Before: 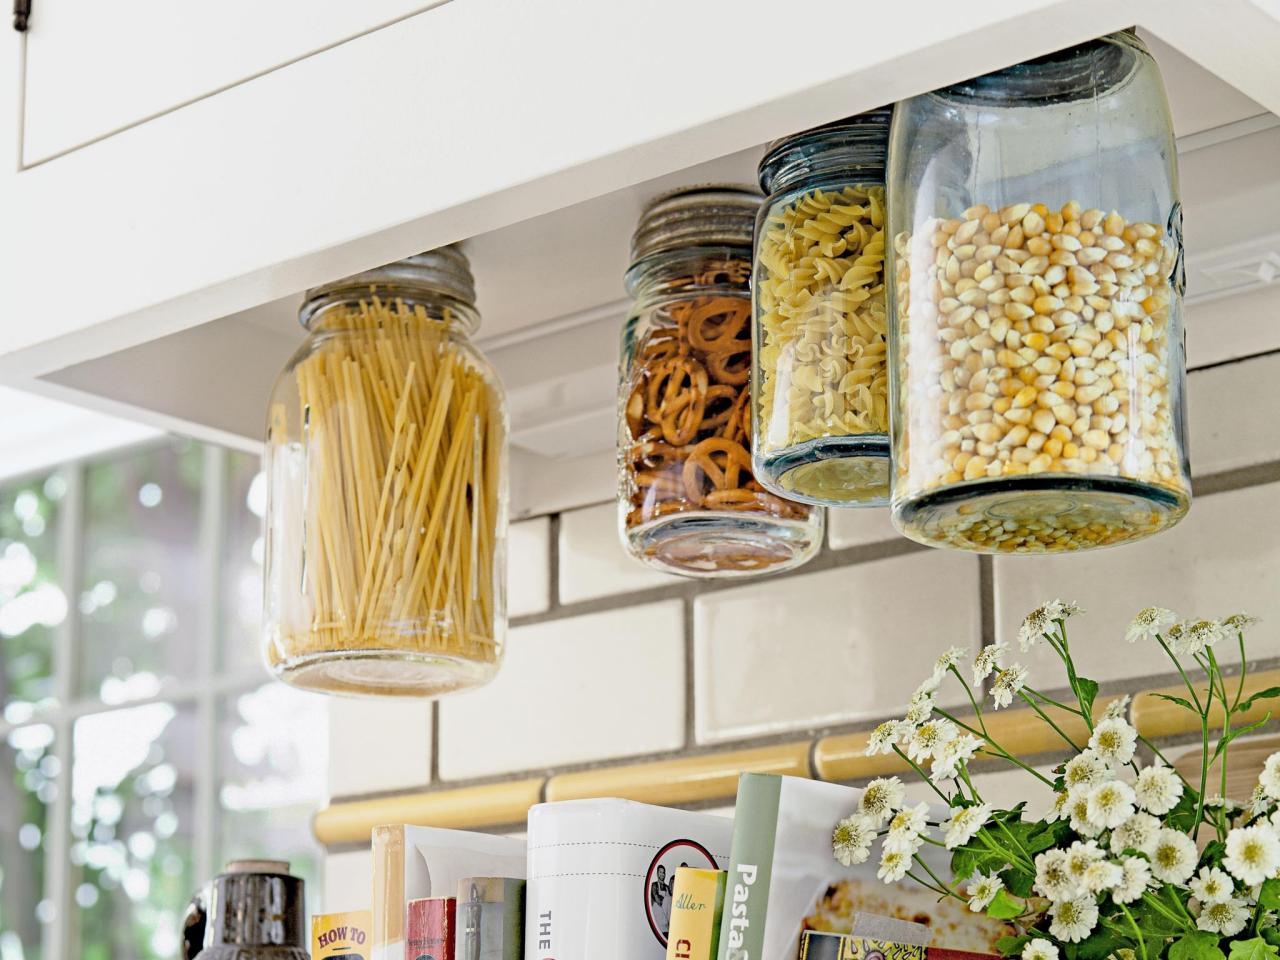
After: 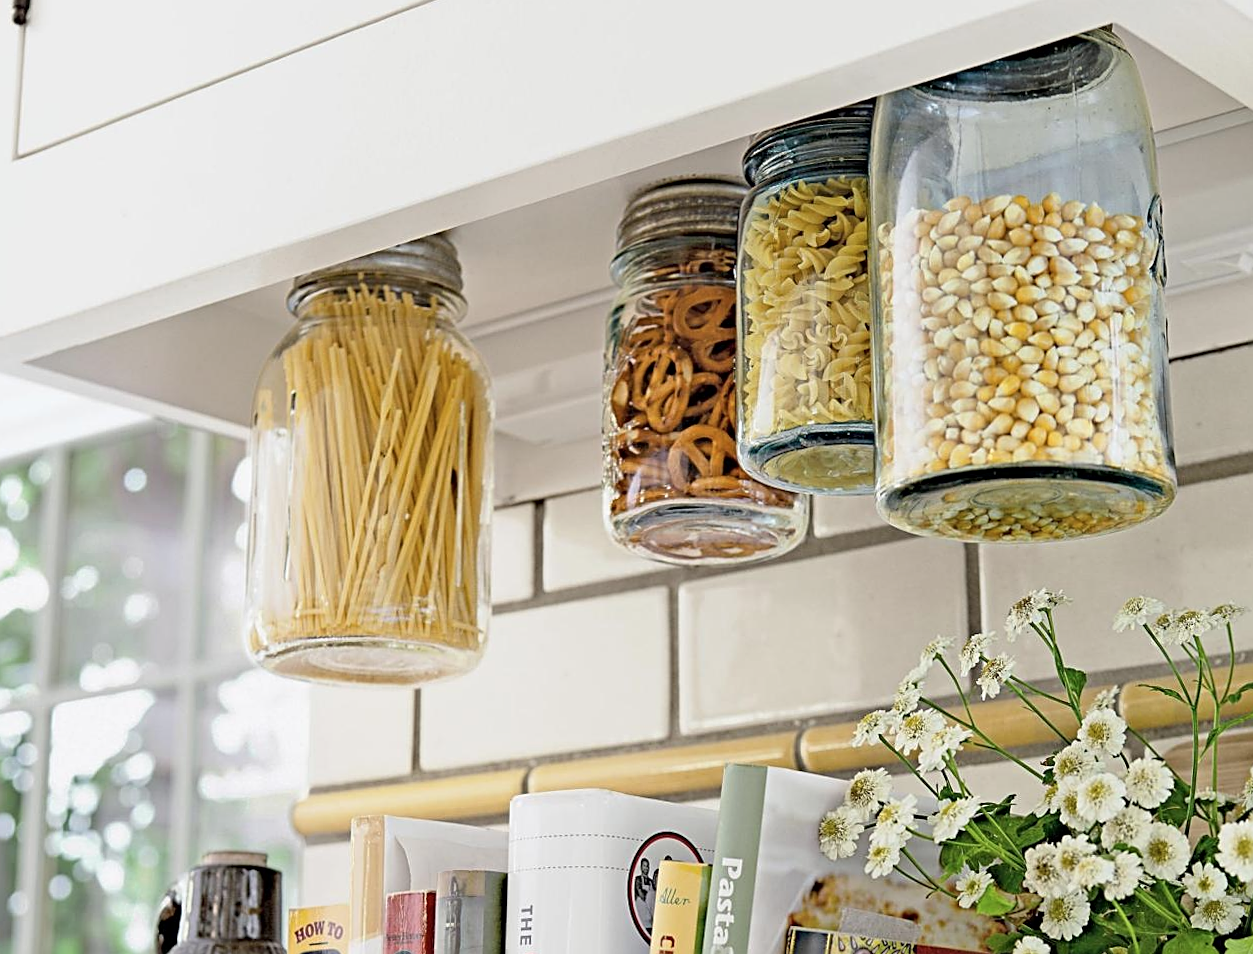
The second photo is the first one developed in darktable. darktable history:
contrast brightness saturation: saturation -0.1
rotate and perspective: rotation 0.226°, lens shift (vertical) -0.042, crop left 0.023, crop right 0.982, crop top 0.006, crop bottom 0.994
tone equalizer: -7 EV 0.13 EV, smoothing diameter 25%, edges refinement/feathering 10, preserve details guided filter
sharpen: on, module defaults
